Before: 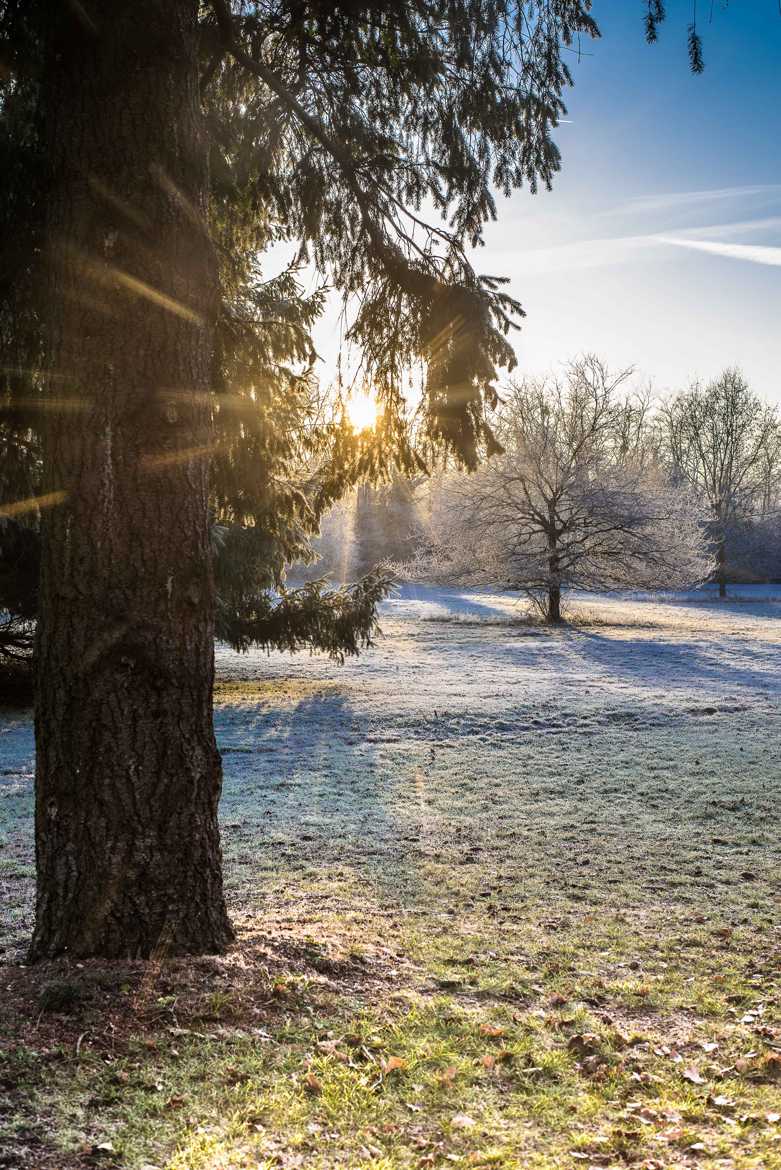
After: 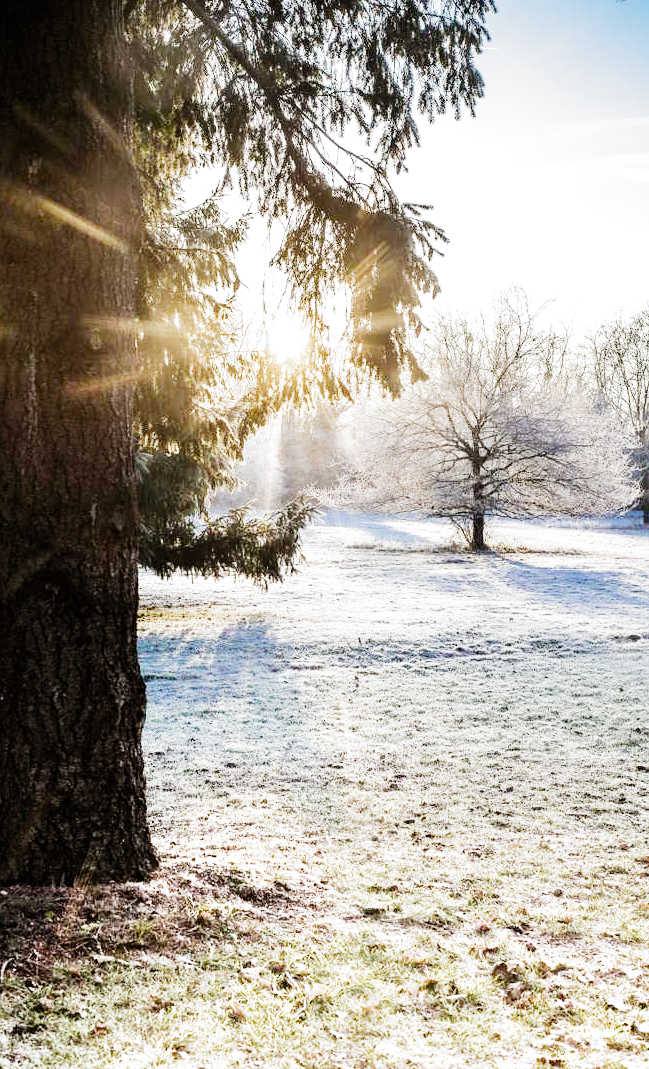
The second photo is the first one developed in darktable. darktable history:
contrast brightness saturation: contrast 0.097, brightness 0.024, saturation 0.021
tone equalizer: -8 EV -1.1 EV, -7 EV -0.975 EV, -6 EV -0.882 EV, -5 EV -0.579 EV, -3 EV 0.578 EV, -2 EV 0.869 EV, -1 EV 0.995 EV, +0 EV 1.07 EV, smoothing diameter 2.2%, edges refinement/feathering 17.22, mask exposure compensation -1.57 EV, filter diffusion 5
filmic rgb: black relative exposure -8 EV, white relative exposure 4.03 EV, threshold 5.95 EV, hardness 4.14, add noise in highlights 0.002, preserve chrominance no, color science v3 (2019), use custom middle-gray values true, contrast in highlights soft, enable highlight reconstruction true
exposure: black level correction 0, exposure 1.001 EV, compensate highlight preservation false
crop: left 9.816%, top 6.295%, right 6.965%, bottom 2.29%
